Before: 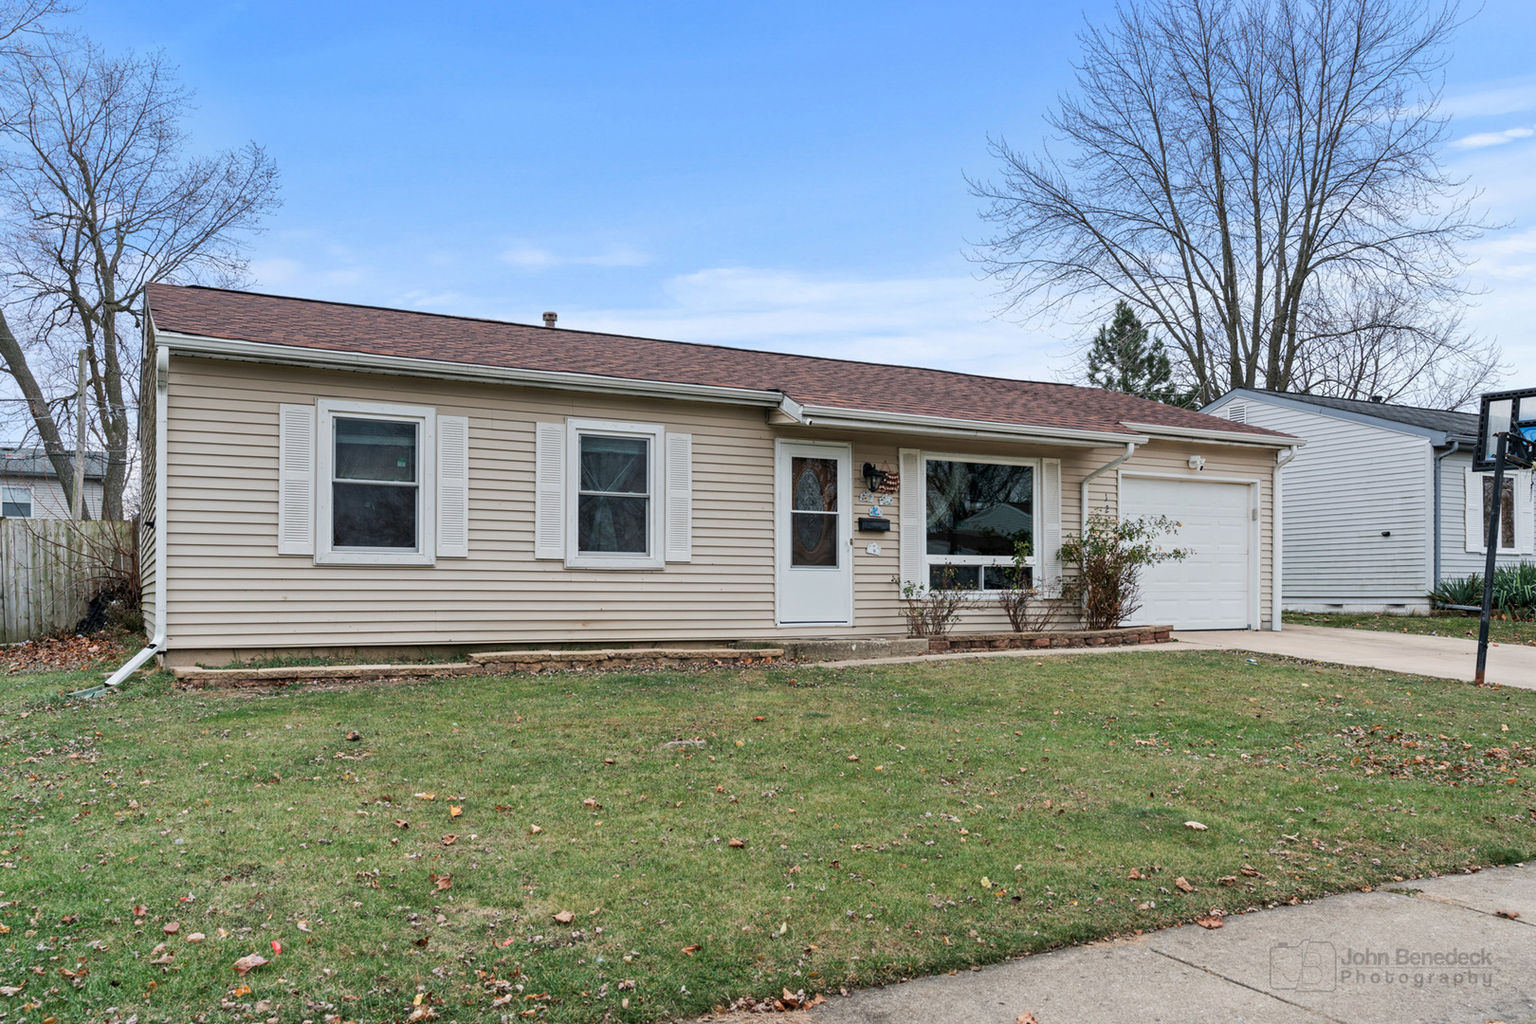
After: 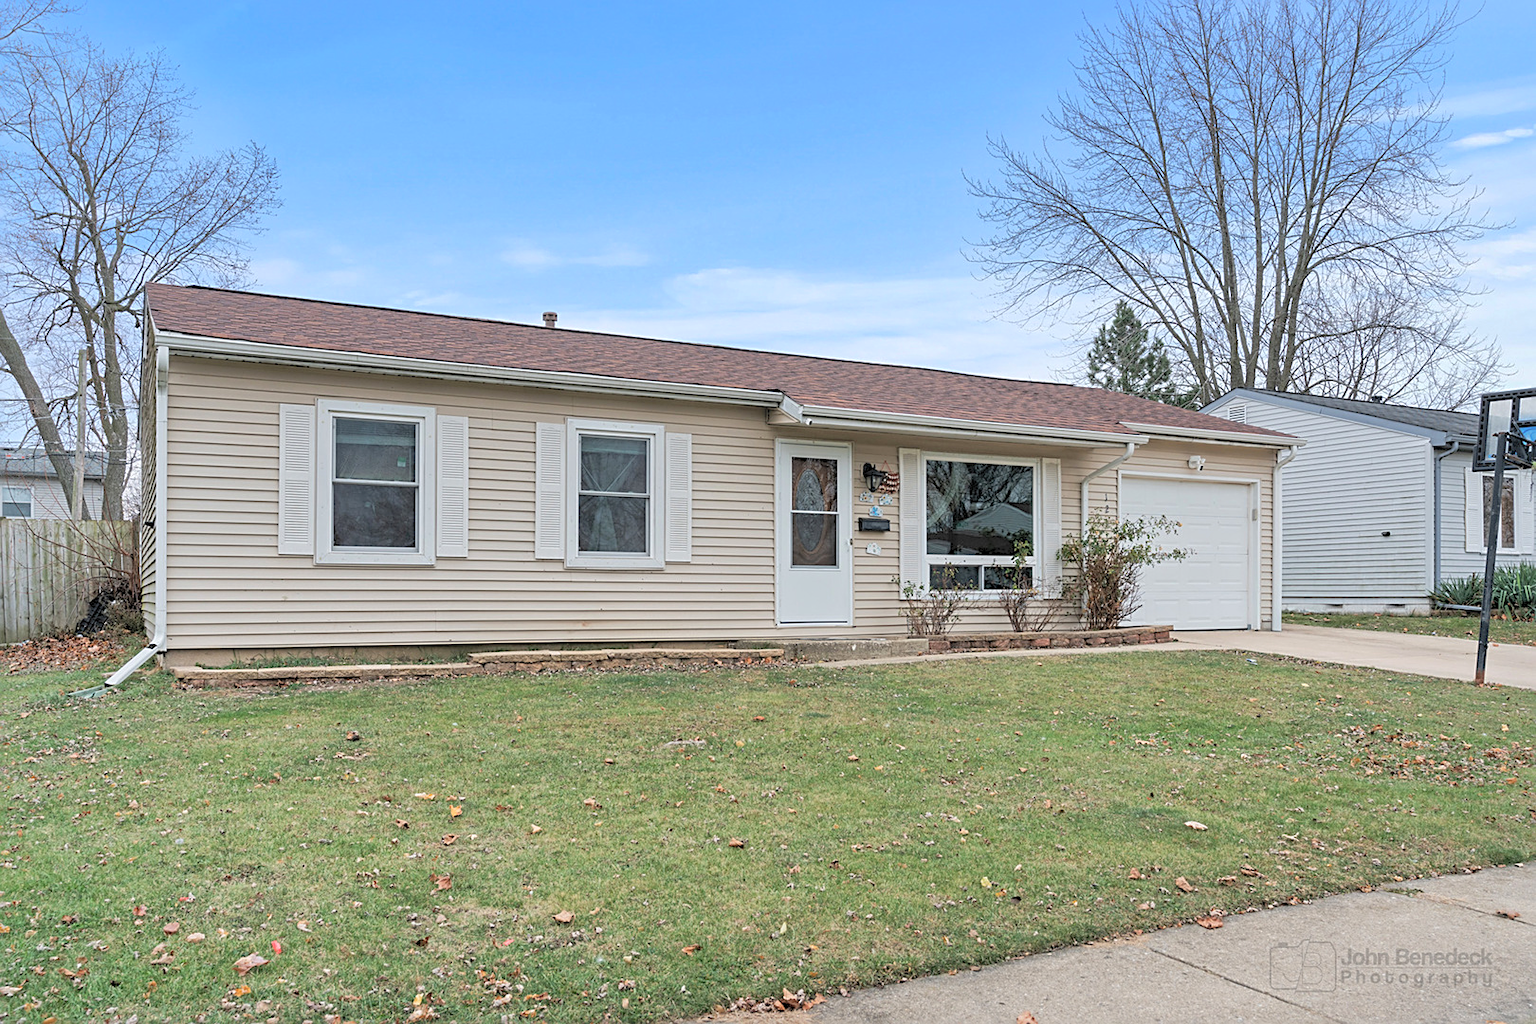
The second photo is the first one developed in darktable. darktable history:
sharpen: on, module defaults
shadows and highlights: on, module defaults
contrast brightness saturation: brightness 0.272
